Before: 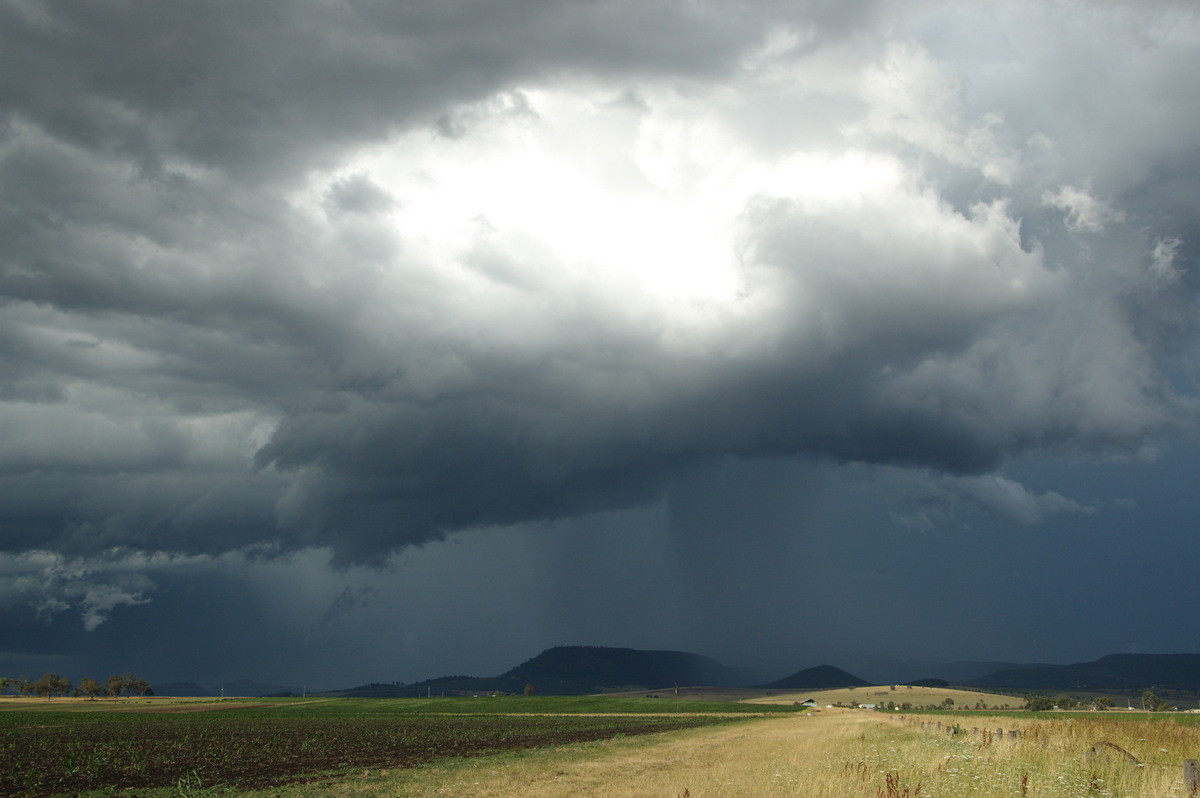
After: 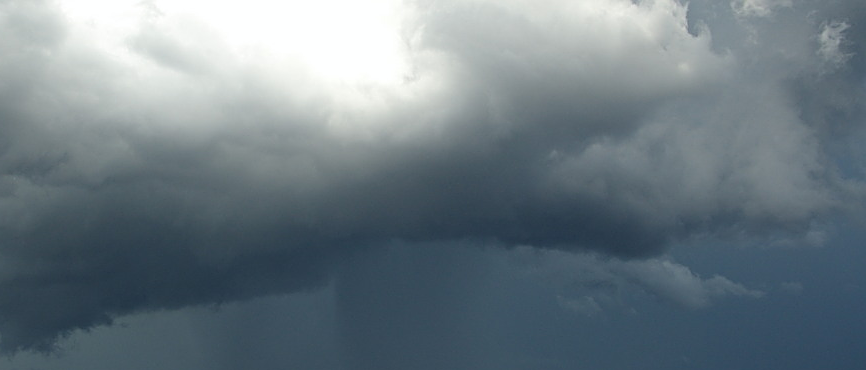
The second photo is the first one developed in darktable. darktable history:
color correction: highlights a* -0.272, highlights b* -0.124
sharpen: on, module defaults
crop and rotate: left 27.775%, top 27.112%, bottom 26.513%
